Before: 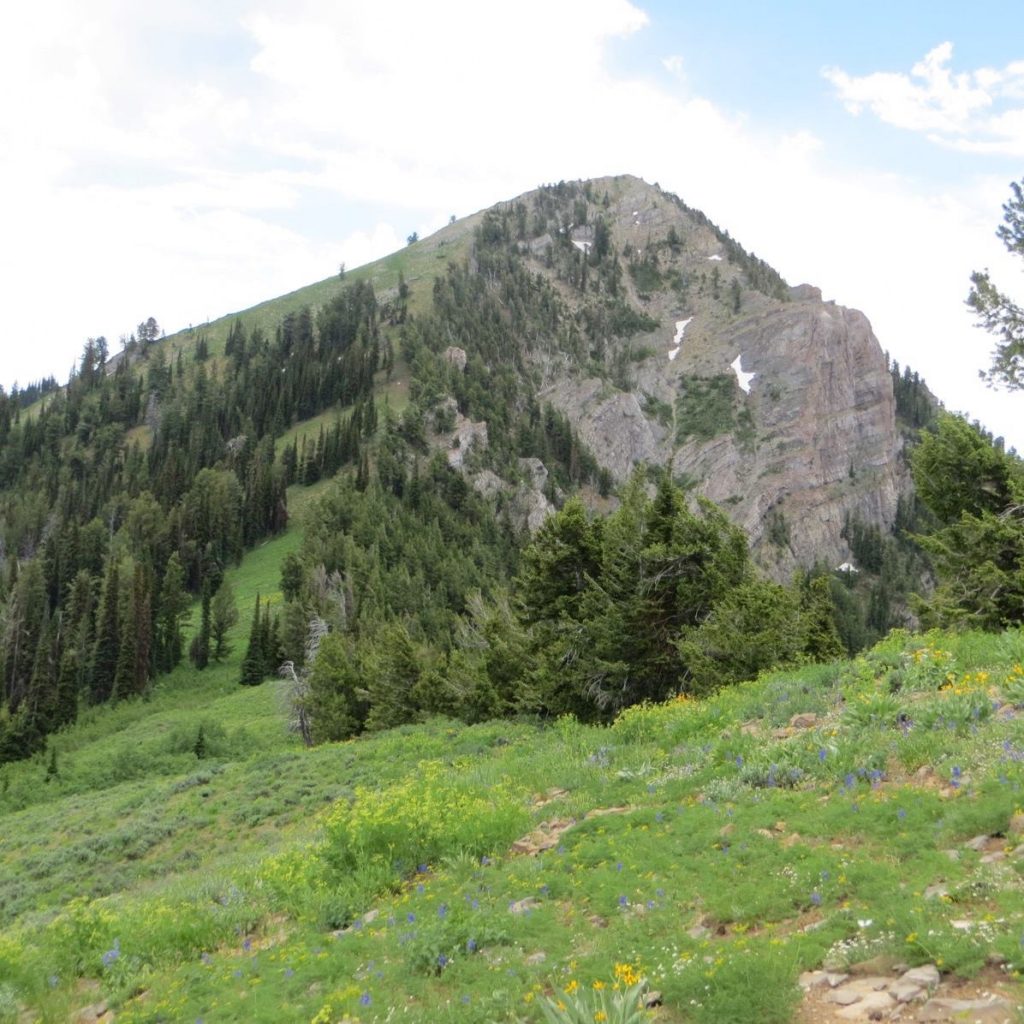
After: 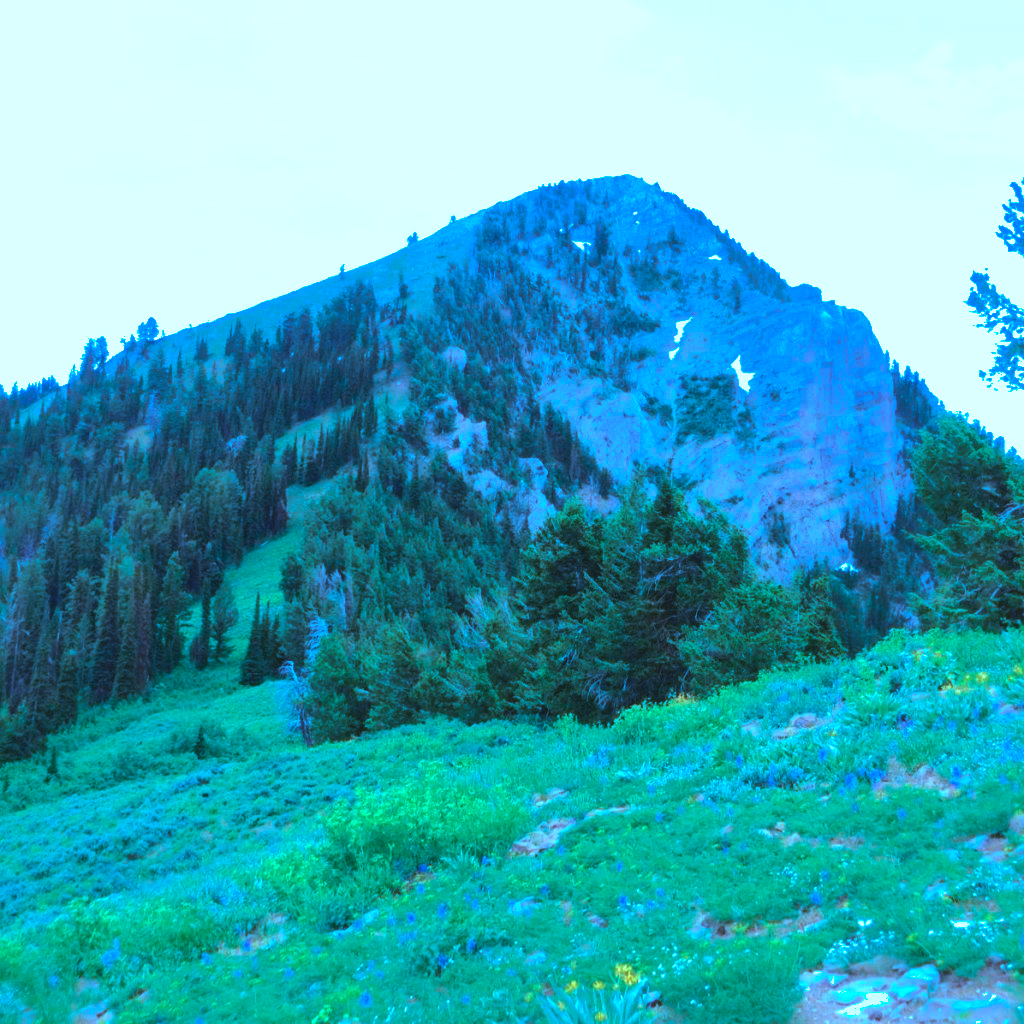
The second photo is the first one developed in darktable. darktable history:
color calibration: illuminant as shot in camera, x 0.462, y 0.419, temperature 2651.64 K
shadows and highlights: shadows 60, highlights -60
color balance rgb: global offset › luminance 0.71%, perceptual saturation grading › global saturation -11.5%, perceptual brilliance grading › highlights 17.77%, perceptual brilliance grading › mid-tones 31.71%, perceptual brilliance grading › shadows -31.01%, global vibrance 50%
